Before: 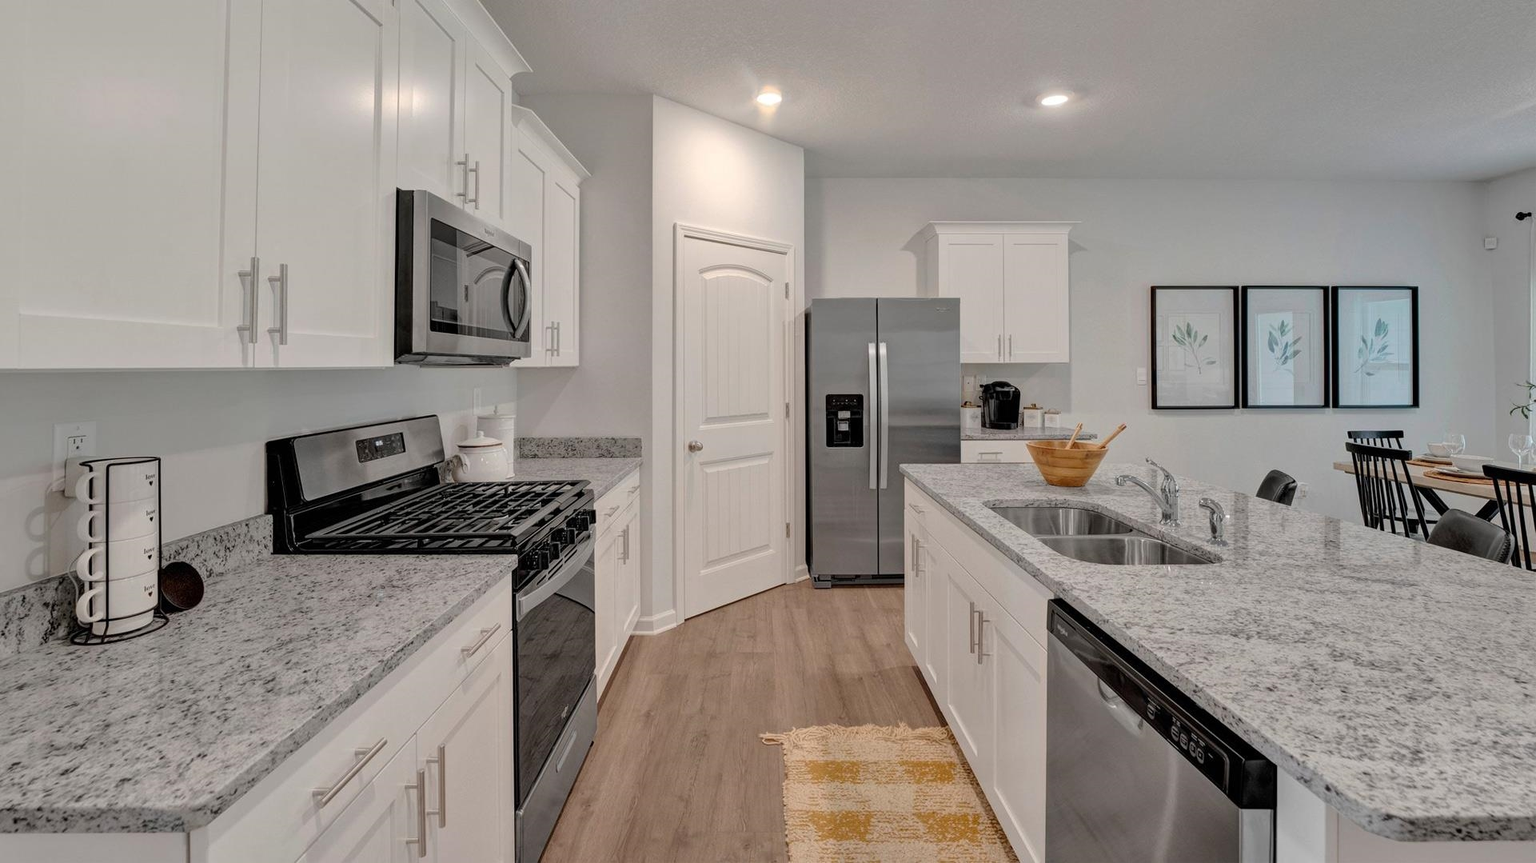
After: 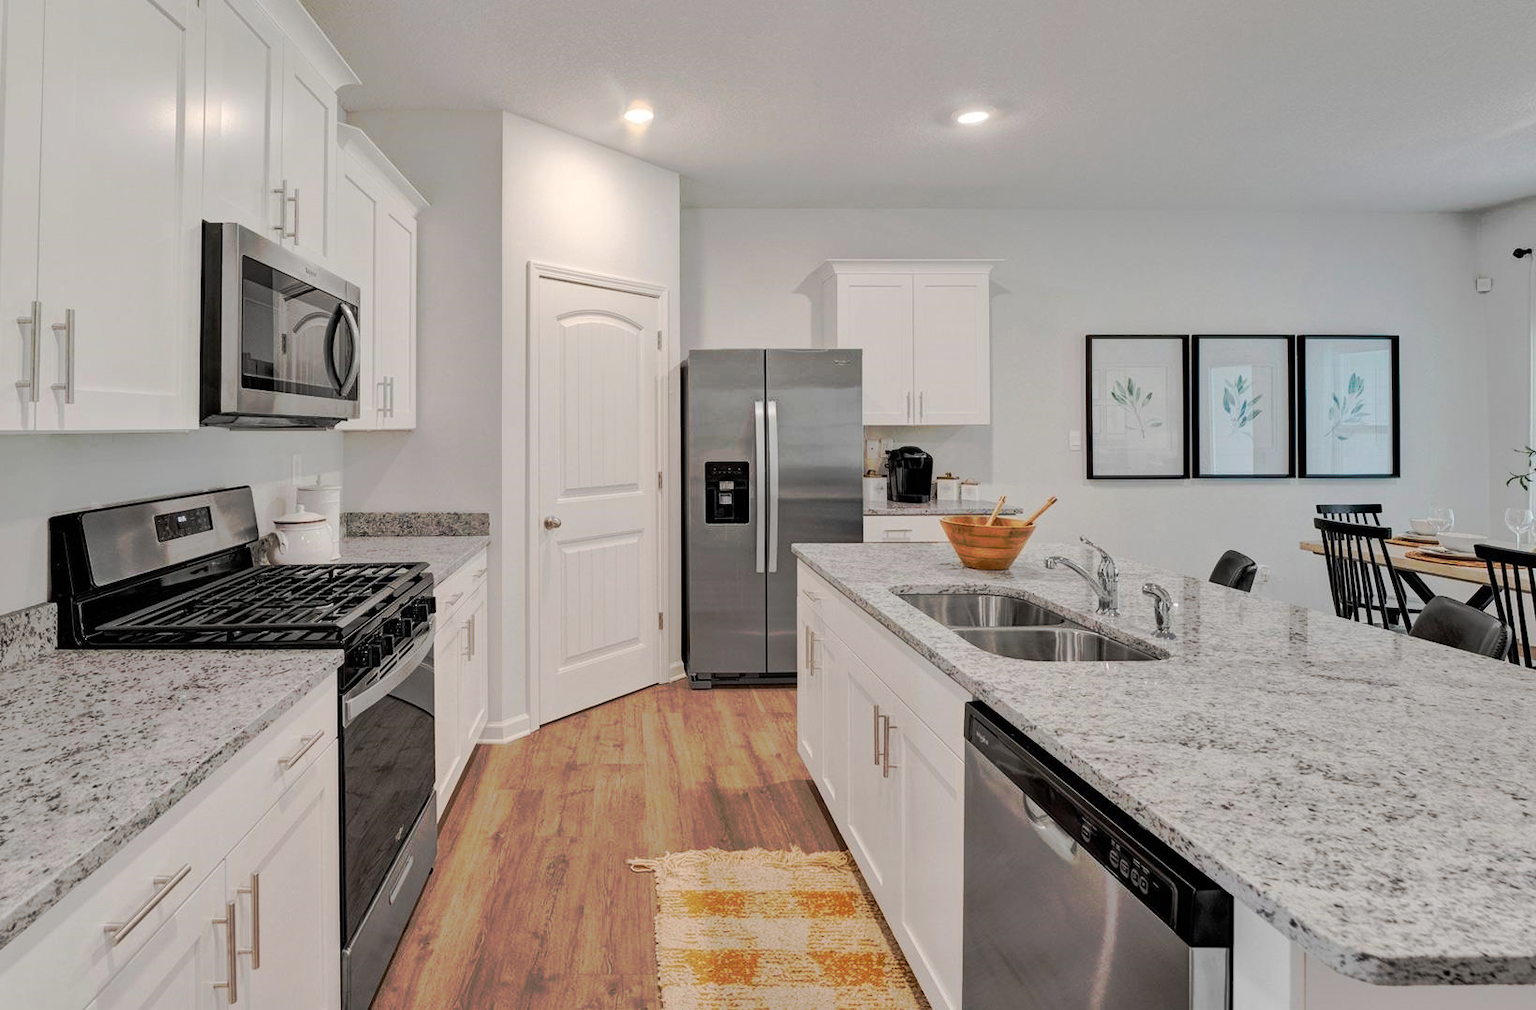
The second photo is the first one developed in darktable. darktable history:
tone curve: curves: ch0 [(0, 0) (0.003, 0.003) (0.011, 0.011) (0.025, 0.024) (0.044, 0.044) (0.069, 0.068) (0.1, 0.098) (0.136, 0.133) (0.177, 0.174) (0.224, 0.22) (0.277, 0.272) (0.335, 0.329) (0.399, 0.392) (0.468, 0.46) (0.543, 0.607) (0.623, 0.676) (0.709, 0.75) (0.801, 0.828) (0.898, 0.912) (1, 1)], preserve colors none
crop and rotate: left 14.584%
